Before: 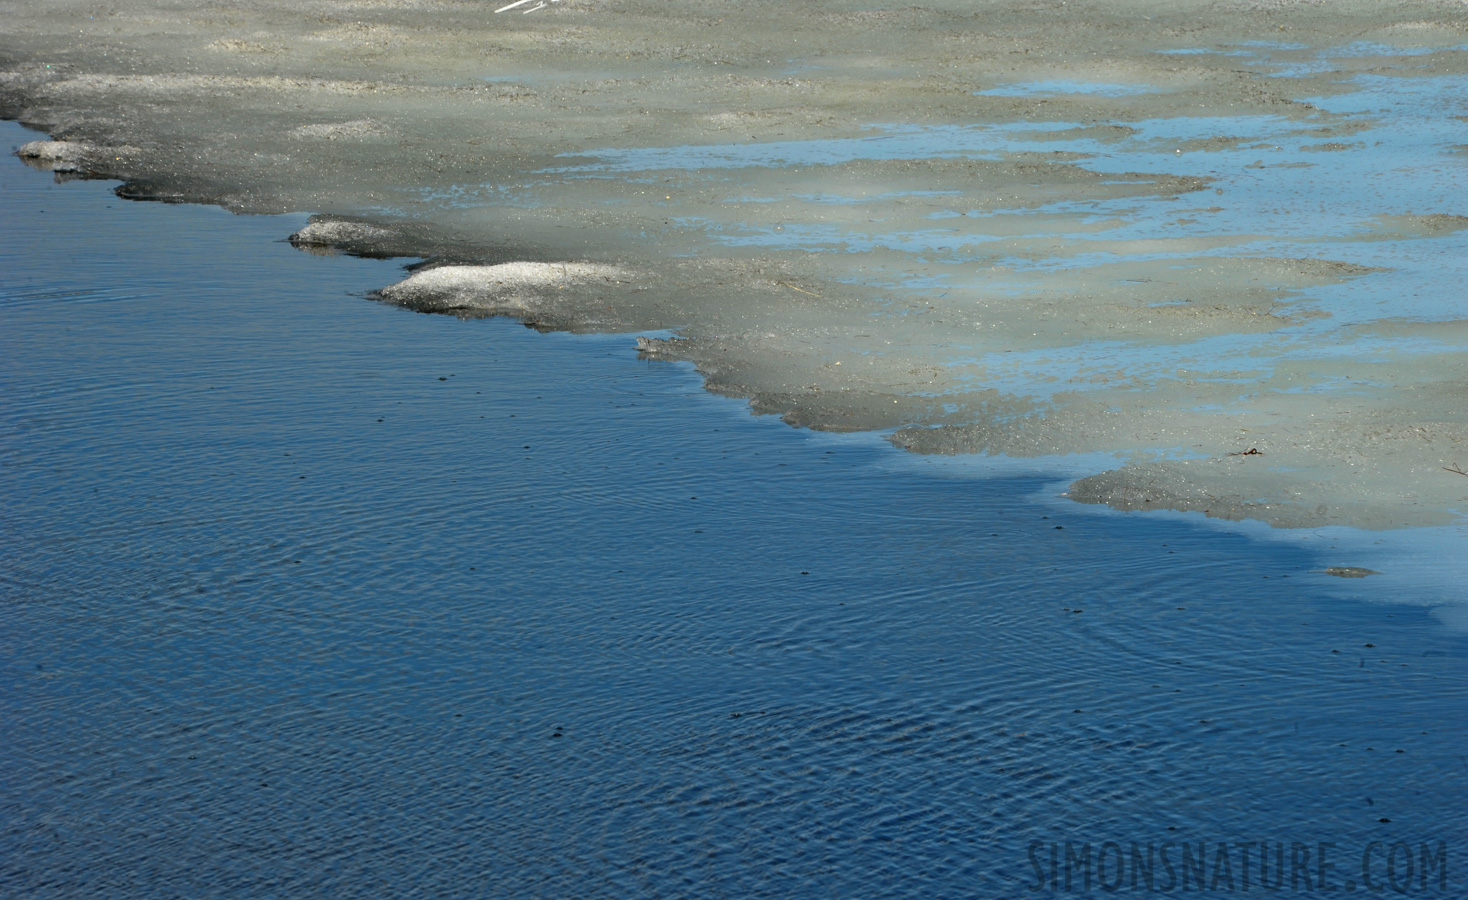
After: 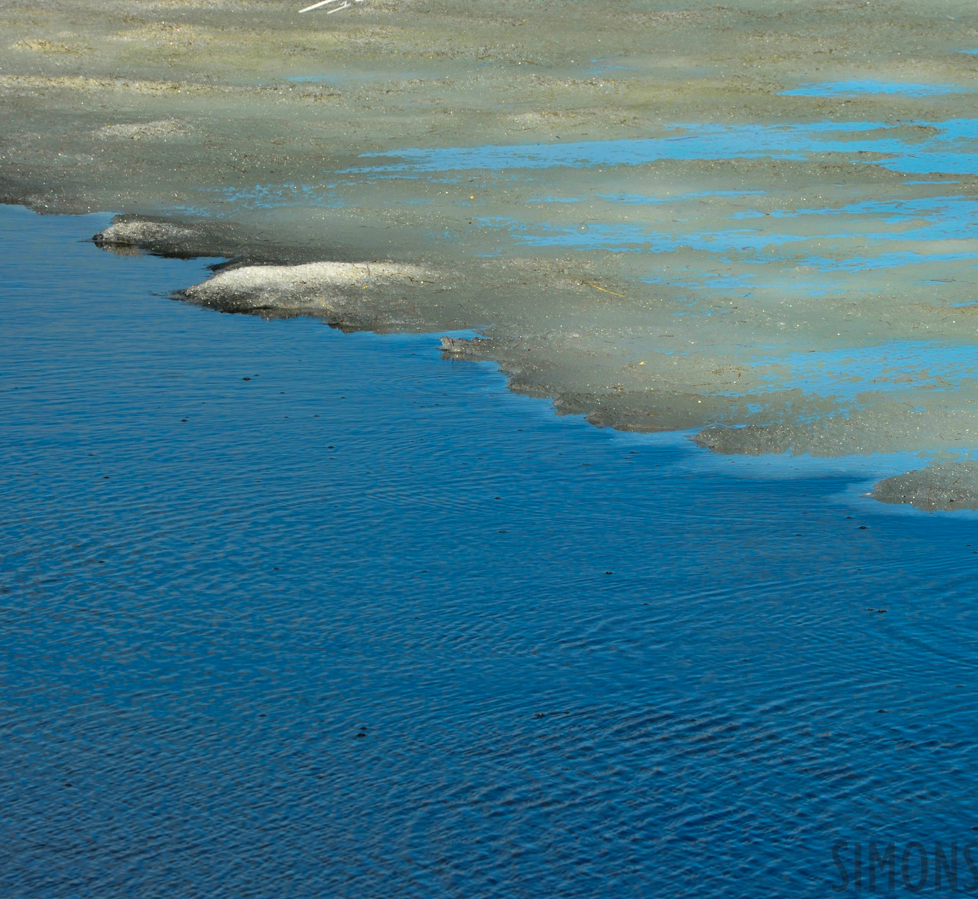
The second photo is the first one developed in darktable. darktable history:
crop and rotate: left 13.372%, right 19.962%
color balance rgb: global offset › luminance 0.253%, global offset › hue 170.5°, perceptual saturation grading › global saturation 59.568%, perceptual saturation grading › highlights 19.982%, perceptual saturation grading › shadows -49.738%, global vibrance 20%
